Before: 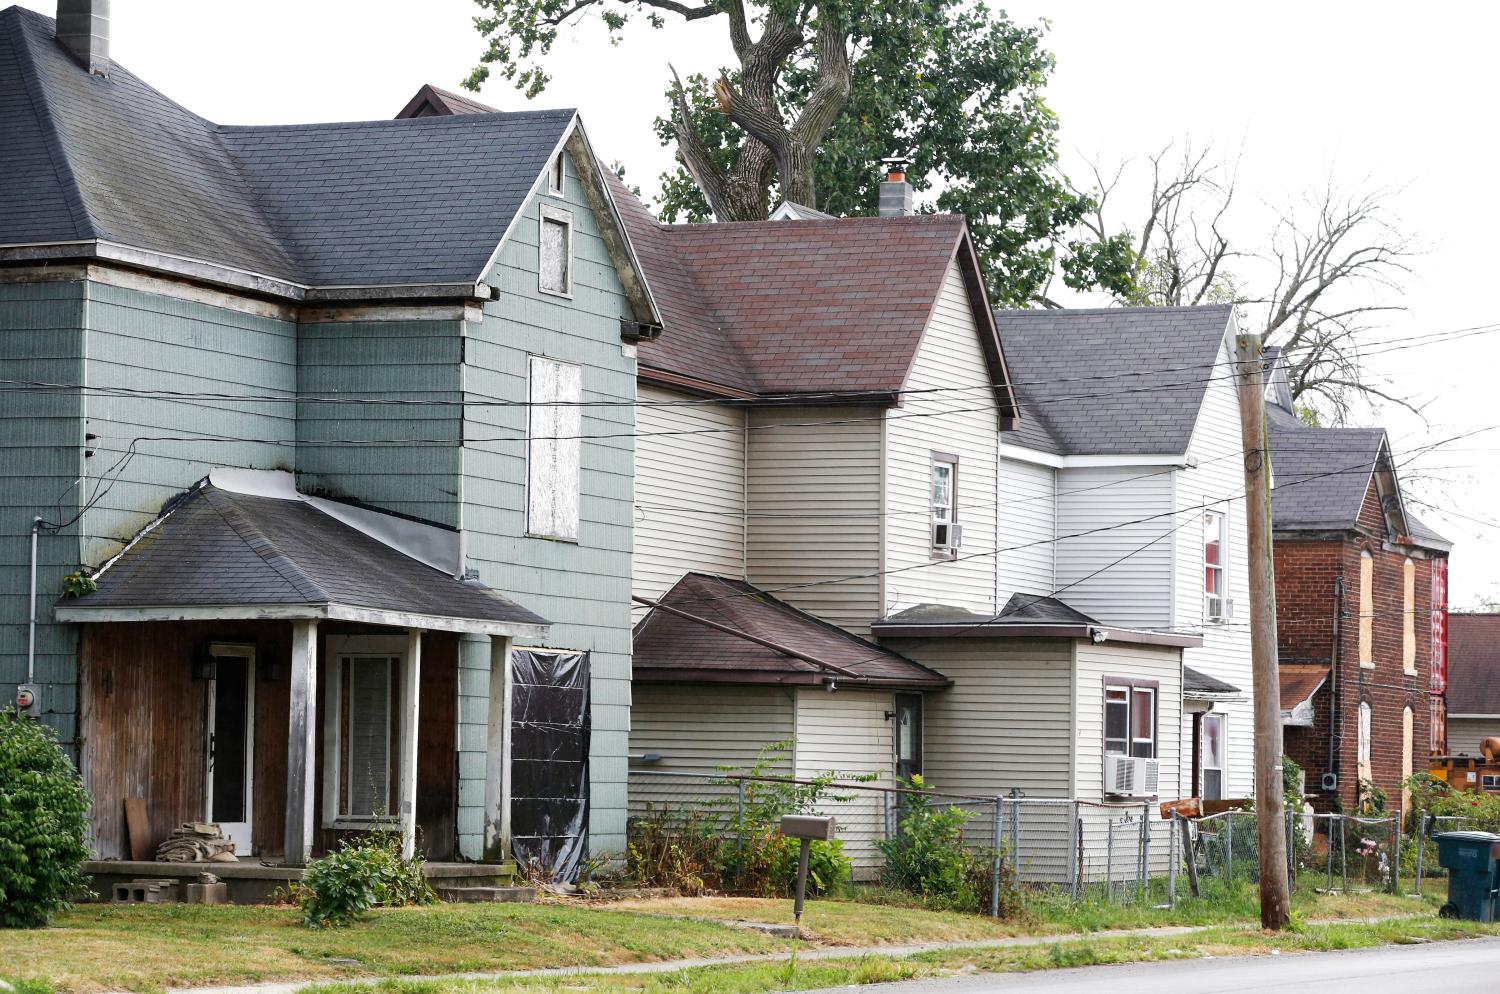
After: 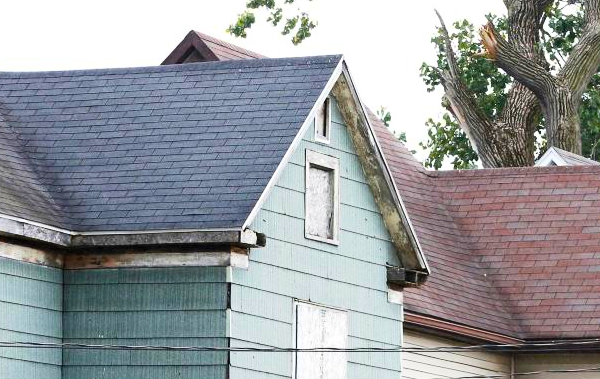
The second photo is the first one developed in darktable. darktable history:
contrast brightness saturation: contrast 0.201, brightness 0.161, saturation 0.22
color balance rgb: linear chroma grading › global chroma 9.956%, perceptual saturation grading › global saturation 0.338%, global vibrance 20%
crop: left 15.63%, top 5.454%, right 44.308%, bottom 56.363%
